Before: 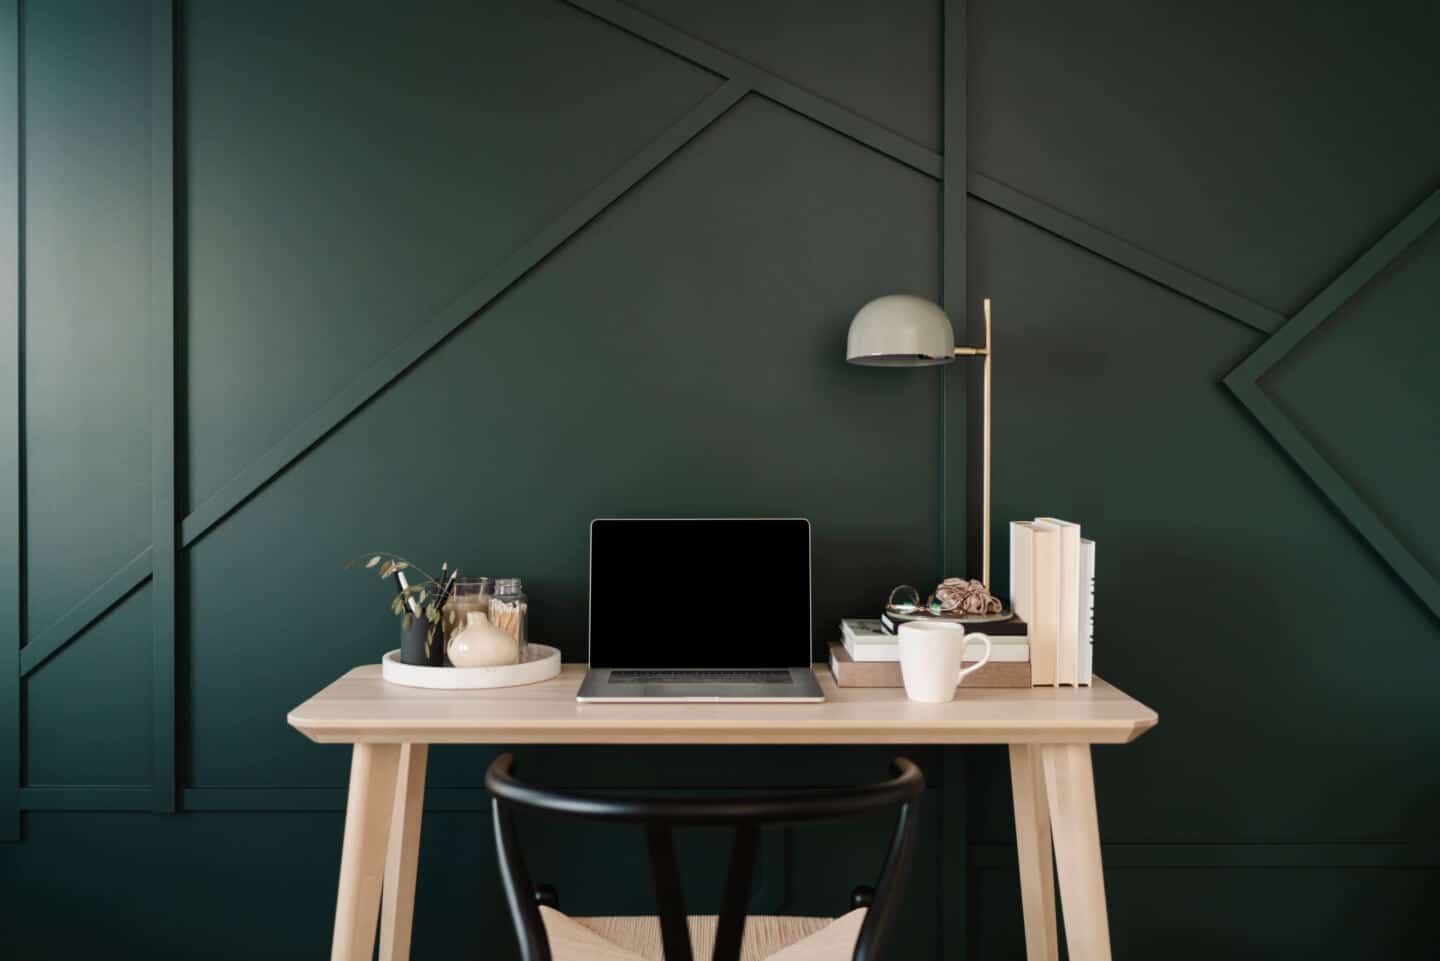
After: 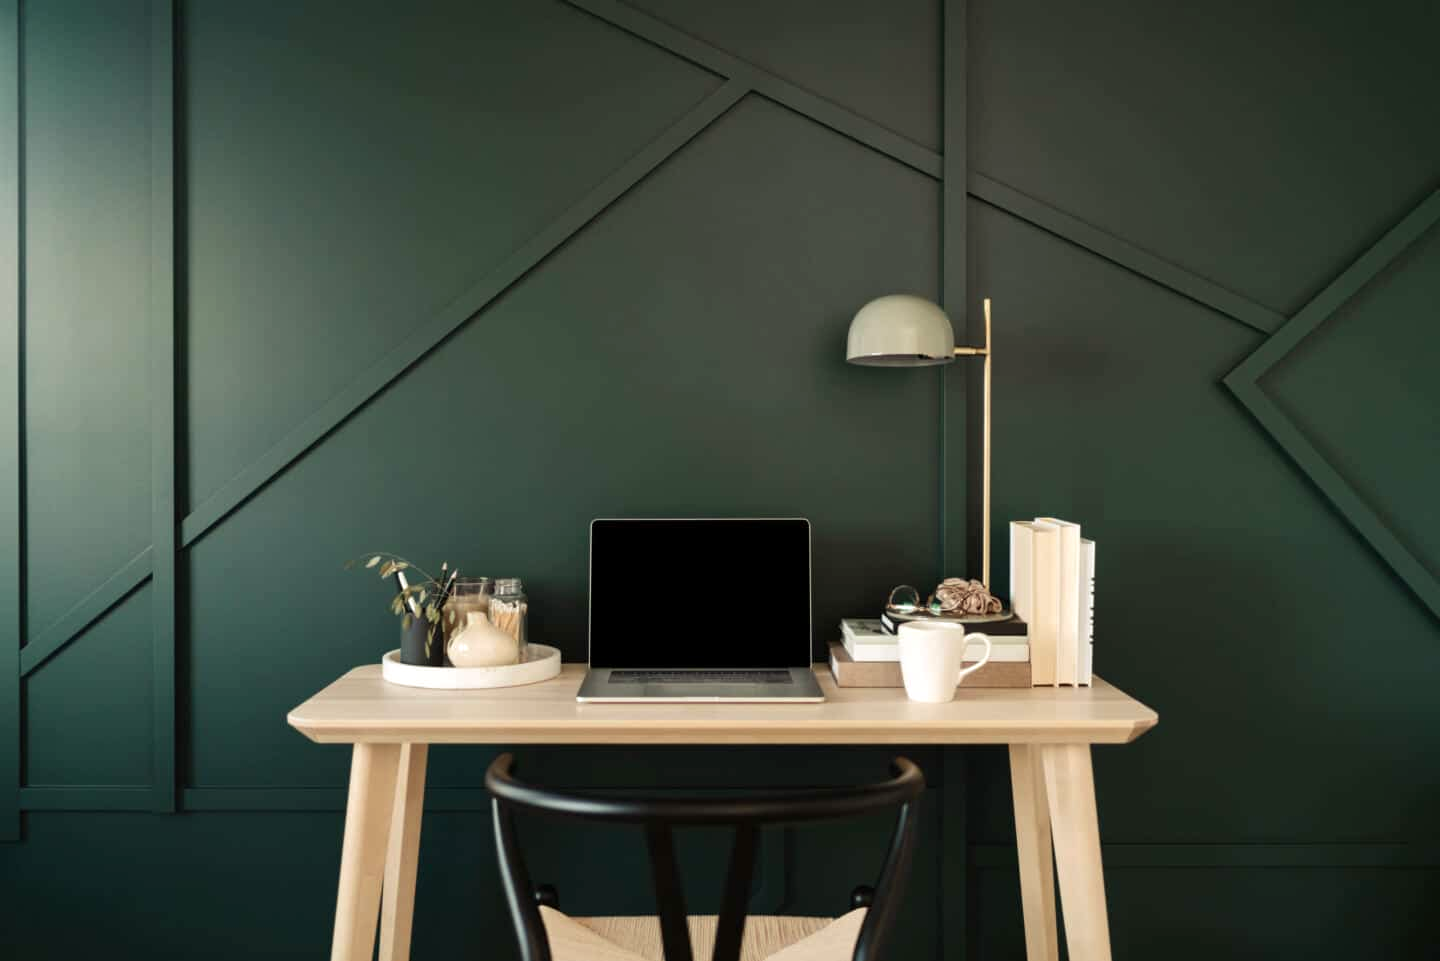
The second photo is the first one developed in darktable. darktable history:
exposure: exposure 0.258 EV, compensate highlight preservation false
rgb curve: curves: ch2 [(0, 0) (0.567, 0.512) (1, 1)], mode RGB, independent channels
